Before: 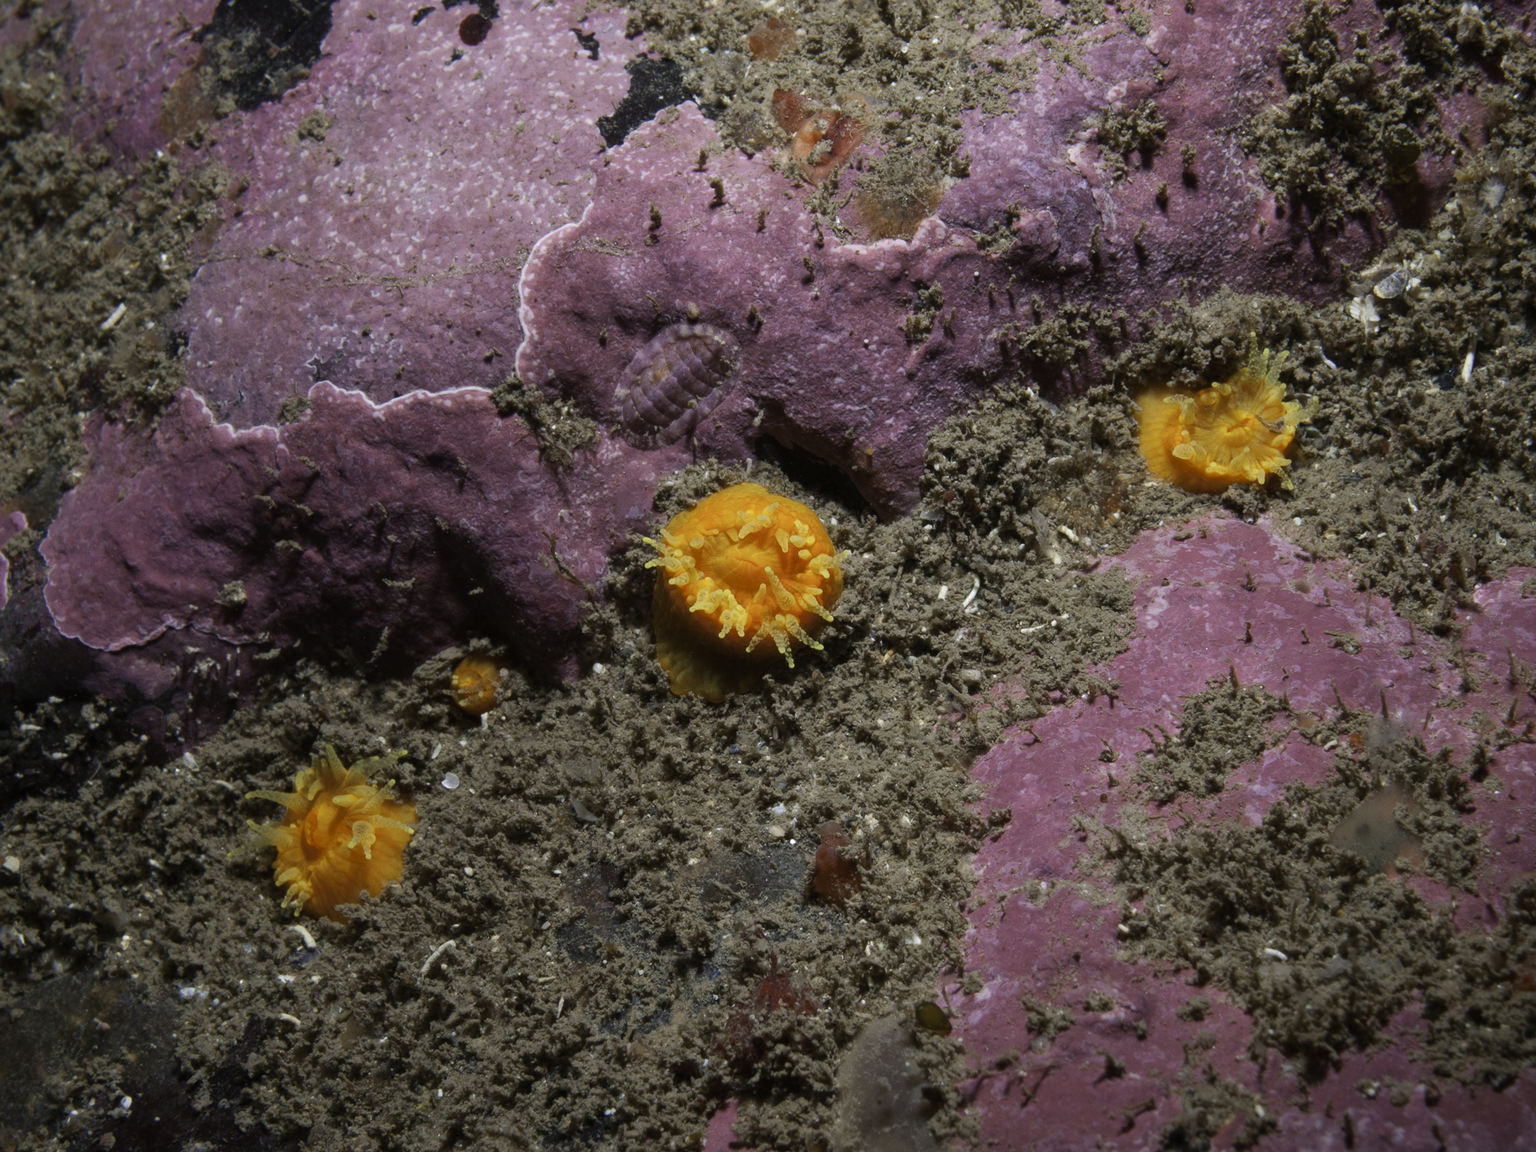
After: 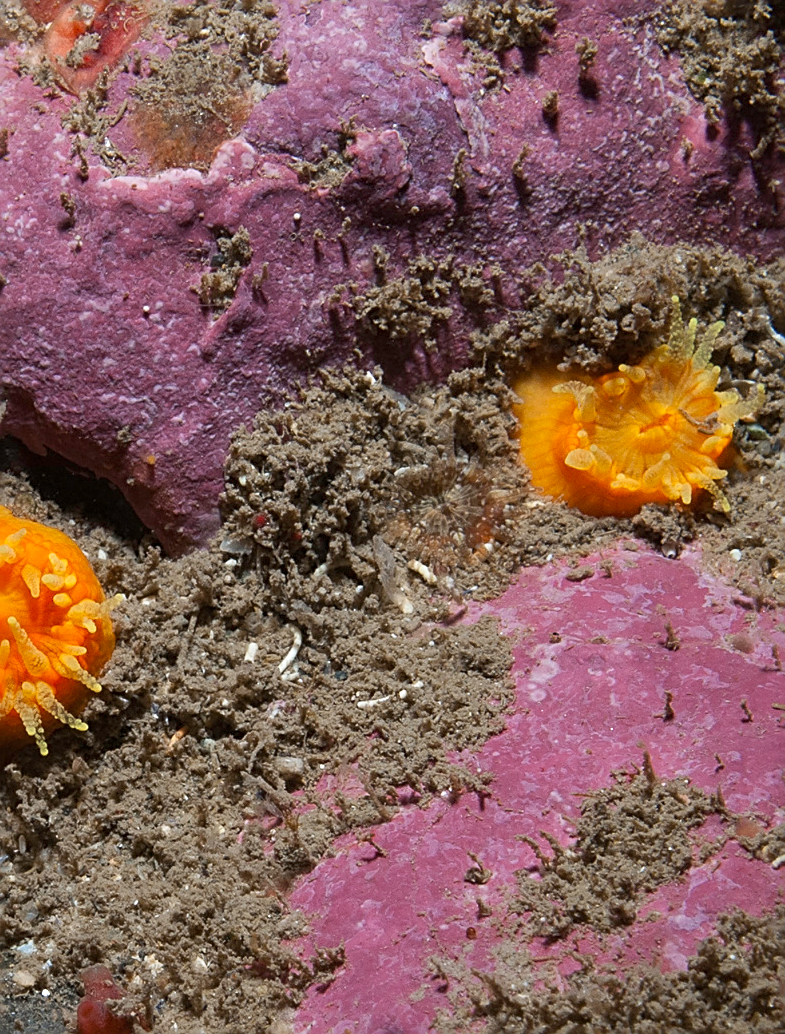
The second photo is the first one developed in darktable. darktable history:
crop and rotate: left 49.455%, top 10.088%, right 13.144%, bottom 24.254%
sharpen: amount 0.745
